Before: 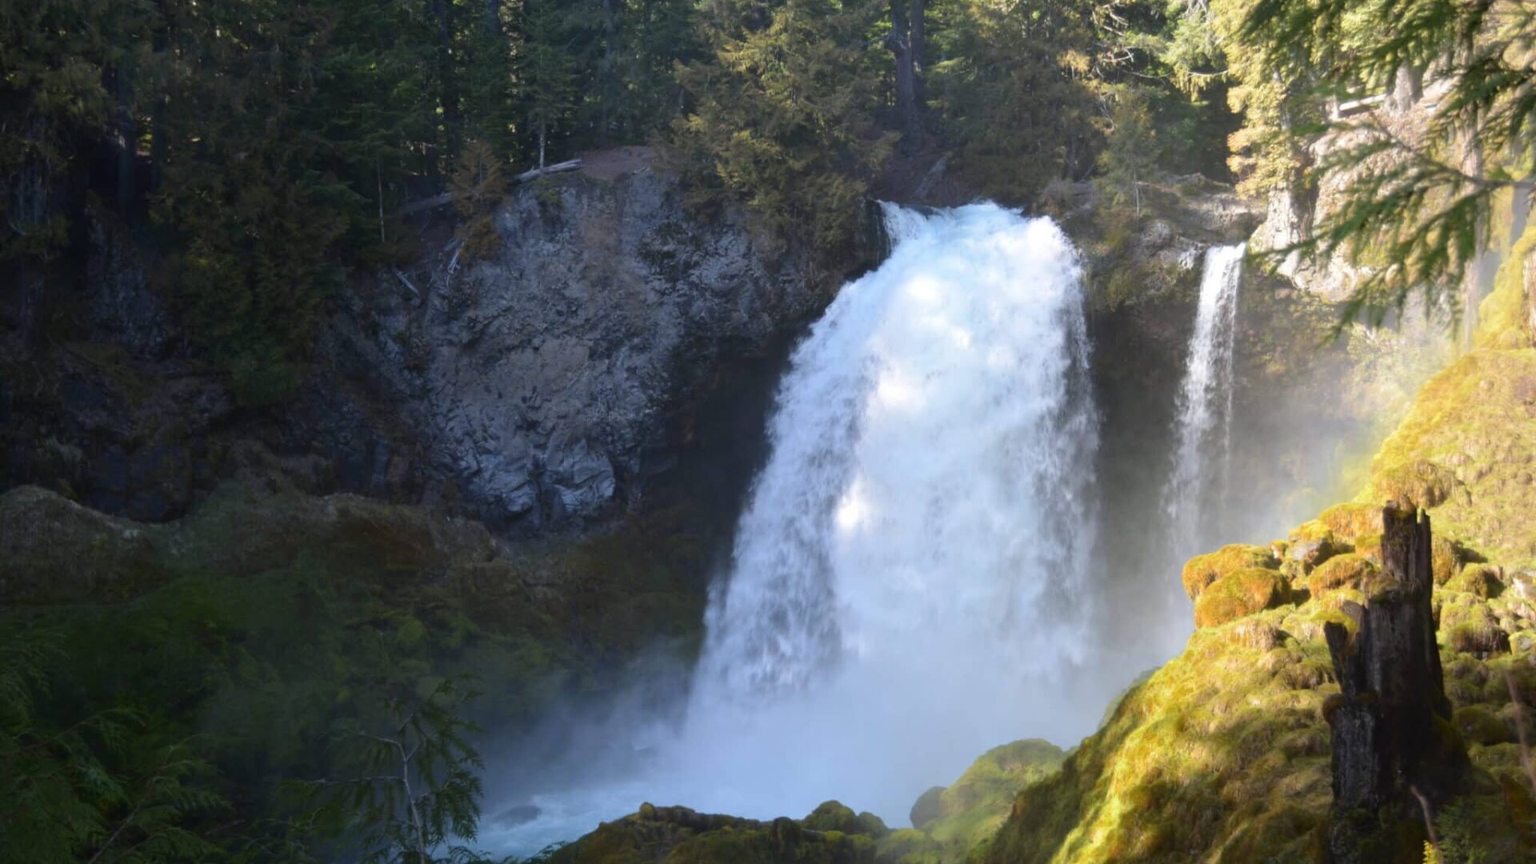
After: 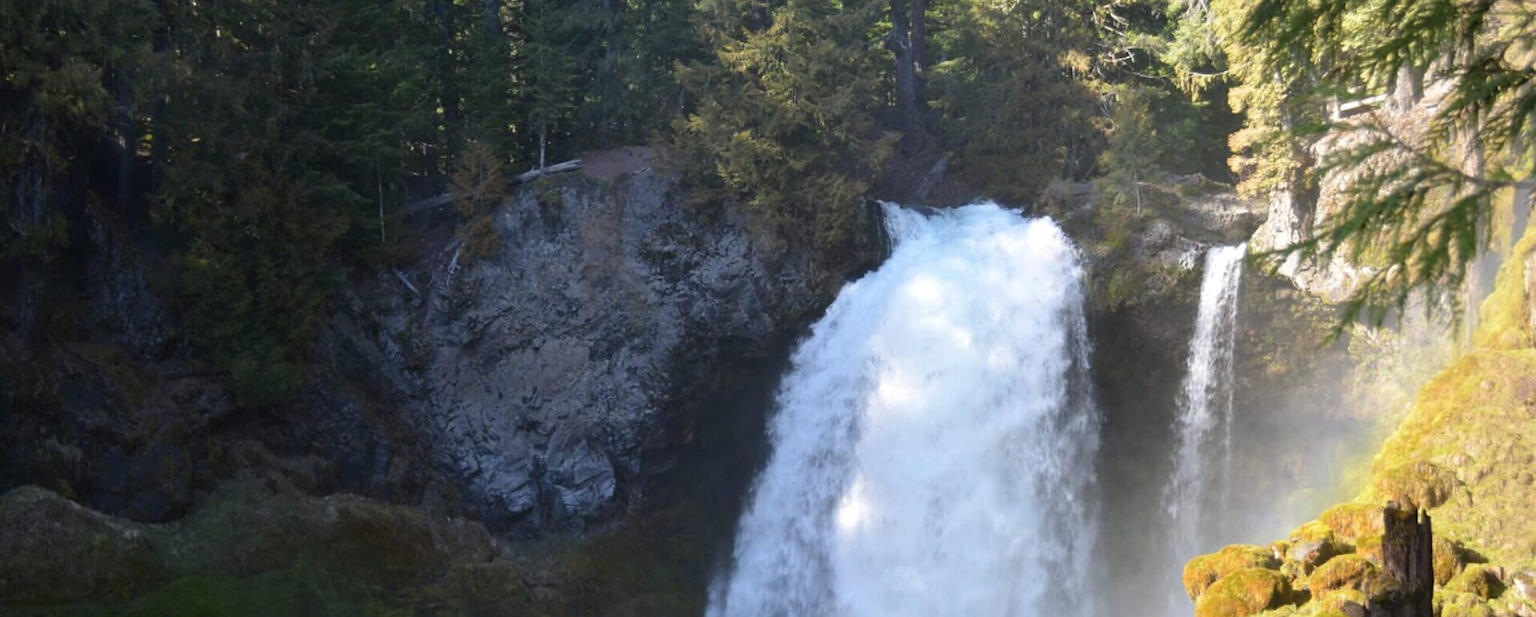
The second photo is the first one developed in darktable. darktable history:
crop: right 0%, bottom 28.567%
sharpen: amount 0.213
